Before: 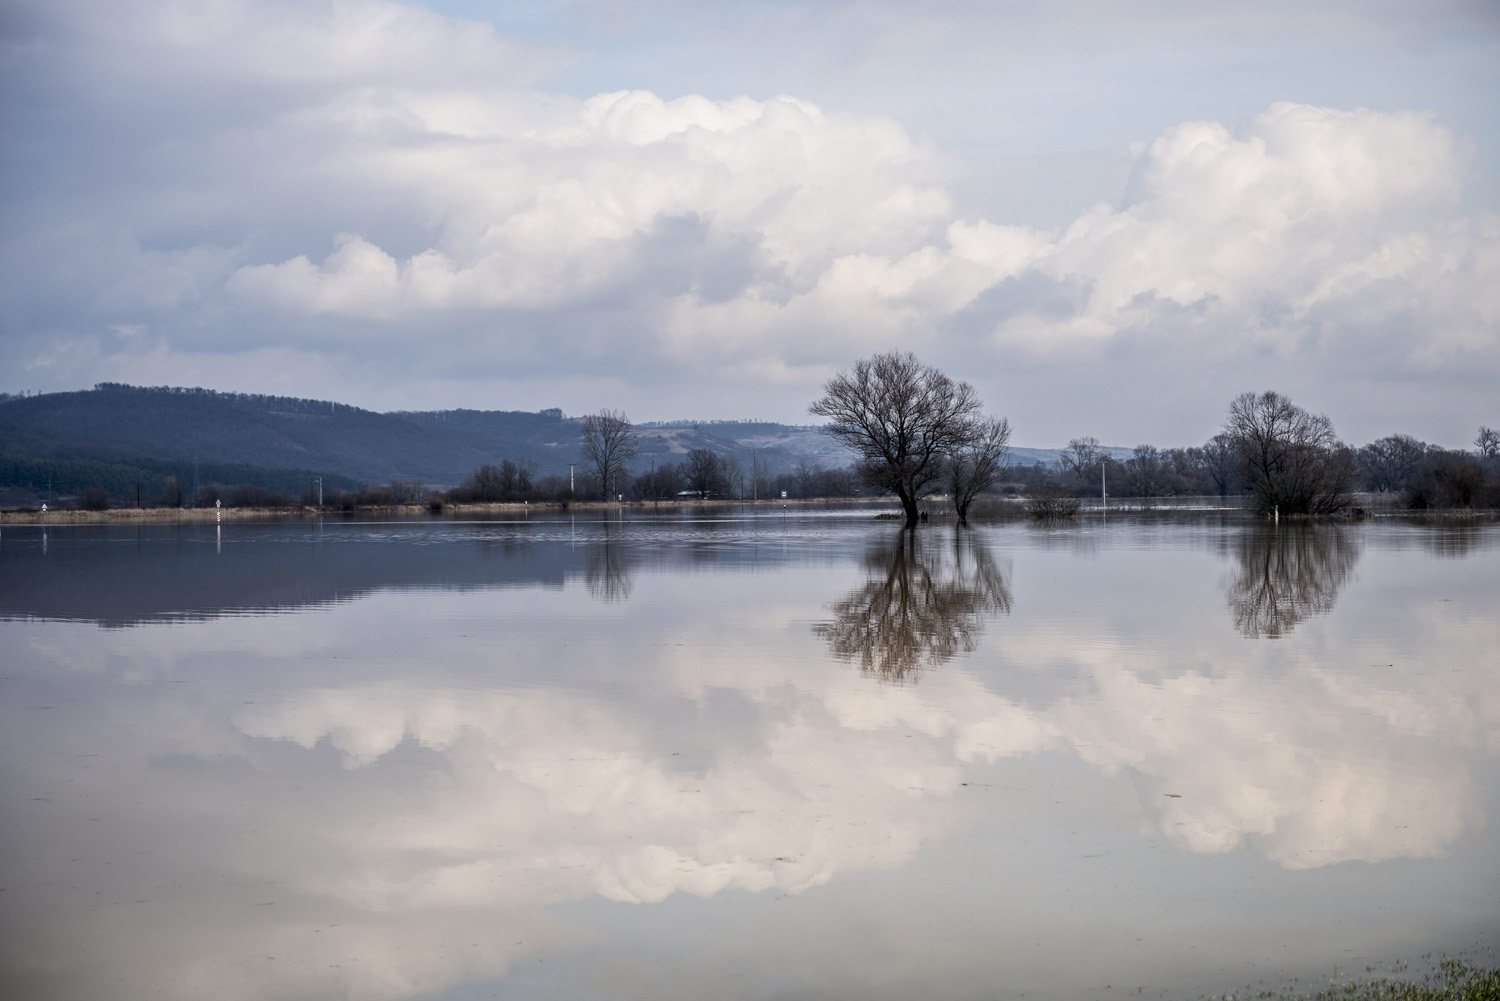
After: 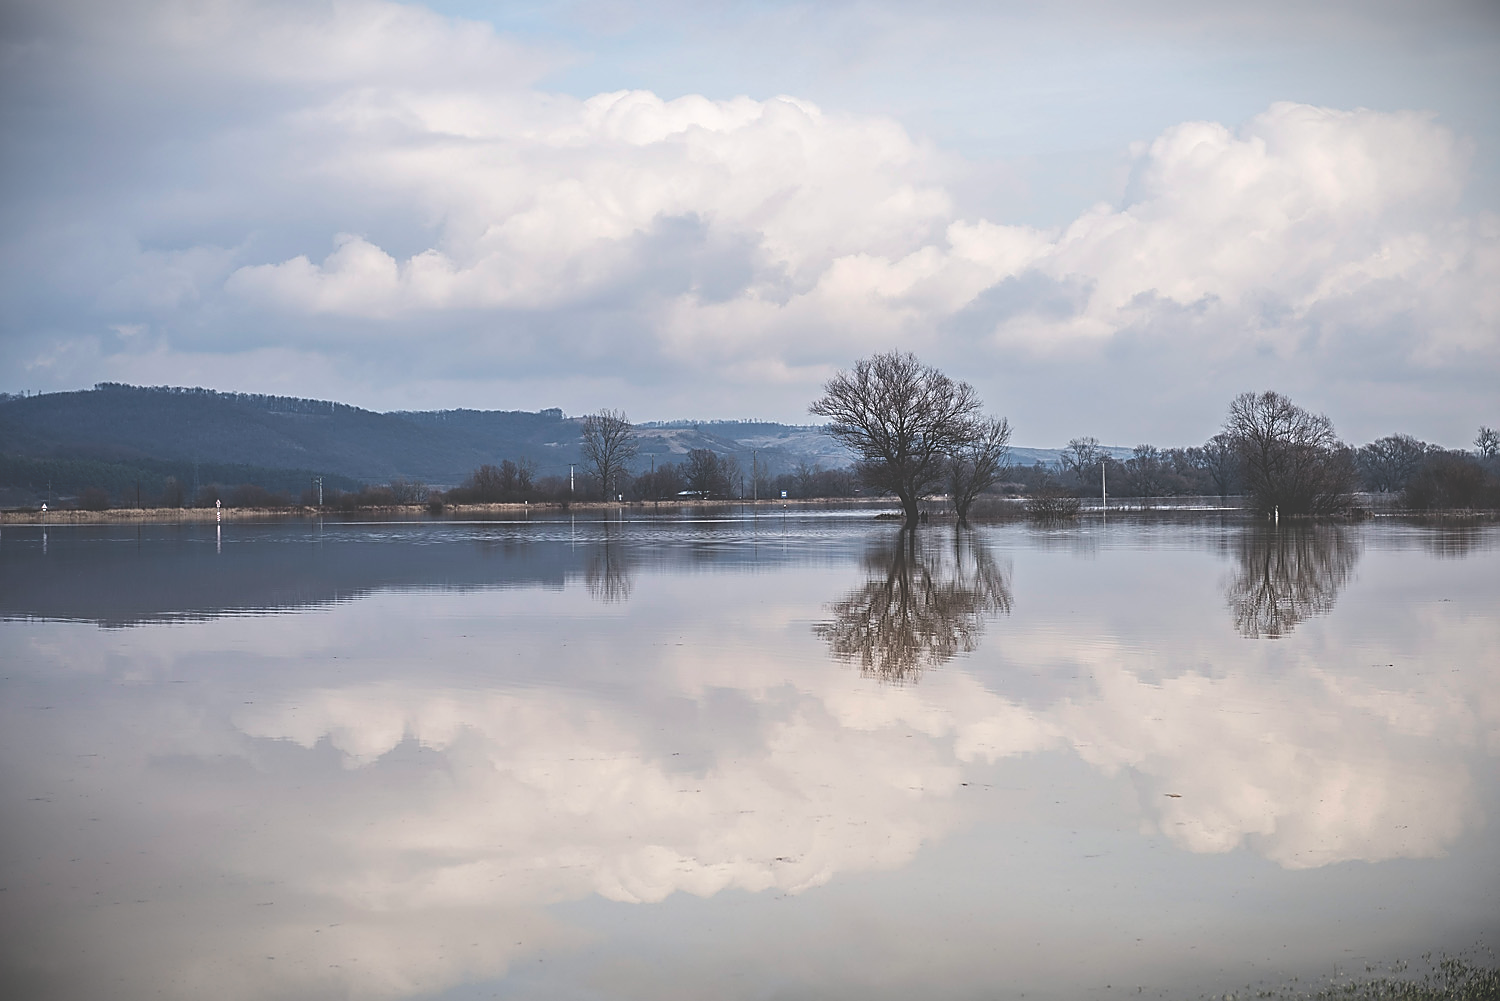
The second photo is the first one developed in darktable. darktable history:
sharpen: radius 1.368, amount 1.249, threshold 0.618
vignetting: fall-off start 99.84%, width/height ratio 1.324, unbound false
exposure: black level correction -0.041, exposure 0.063 EV, compensate exposure bias true, compensate highlight preservation false
